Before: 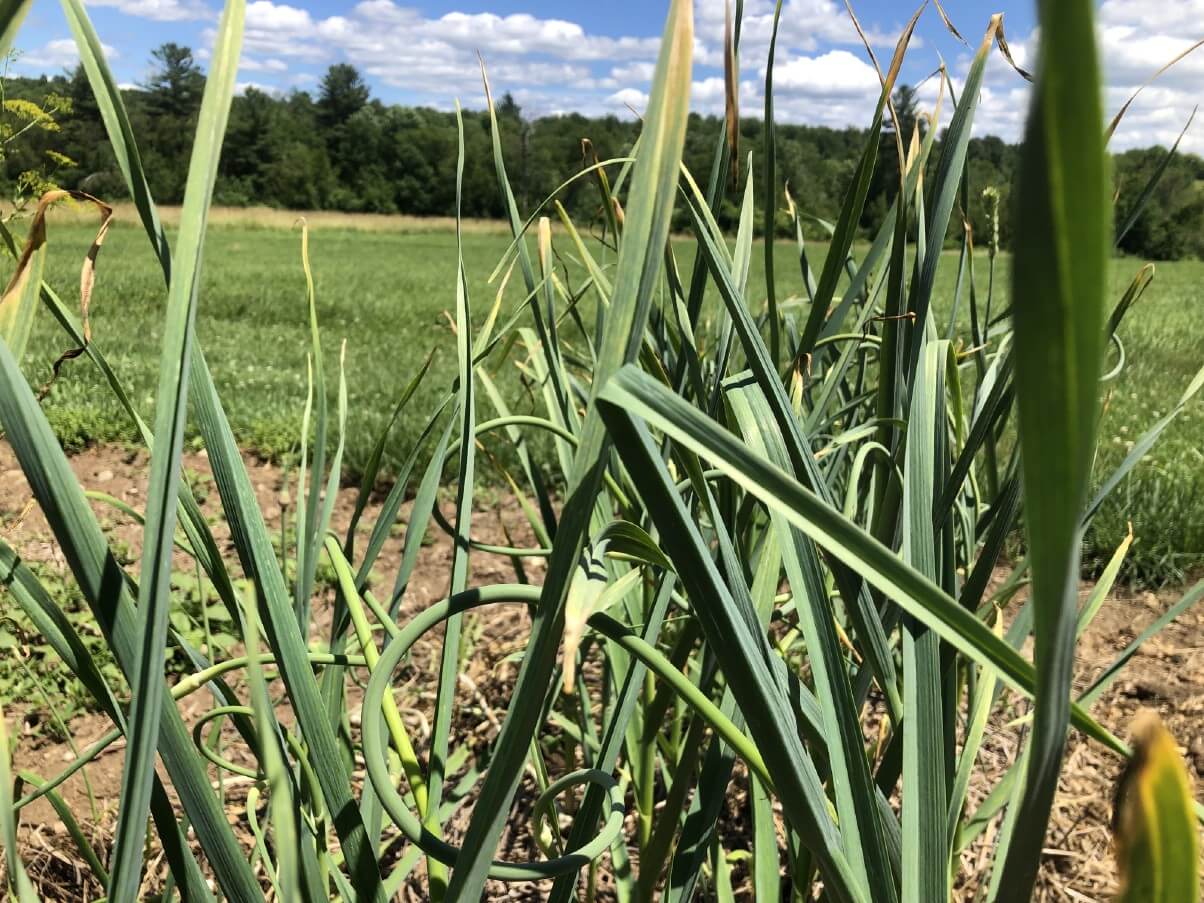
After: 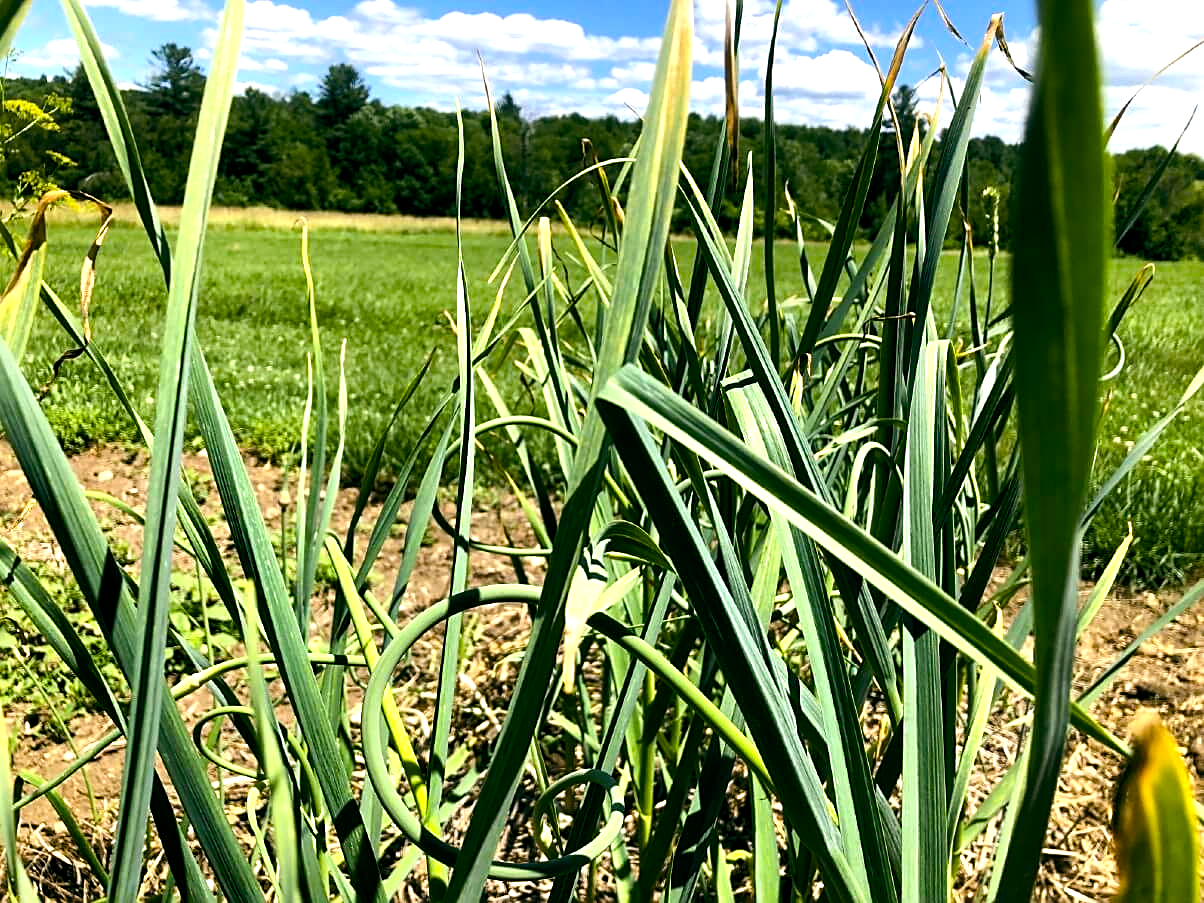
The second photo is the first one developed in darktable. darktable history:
color balance rgb: global offset › luminance -0.345%, global offset › chroma 0.109%, global offset › hue 165.12°, linear chroma grading › global chroma 14.64%, perceptual saturation grading › global saturation 20.824%, perceptual saturation grading › highlights -19.995%, perceptual saturation grading › shadows 29.356%, perceptual brilliance grading › highlights 20.57%, perceptual brilliance grading › mid-tones 19.342%, perceptual brilliance grading › shadows -20.138%
sharpen: on, module defaults
